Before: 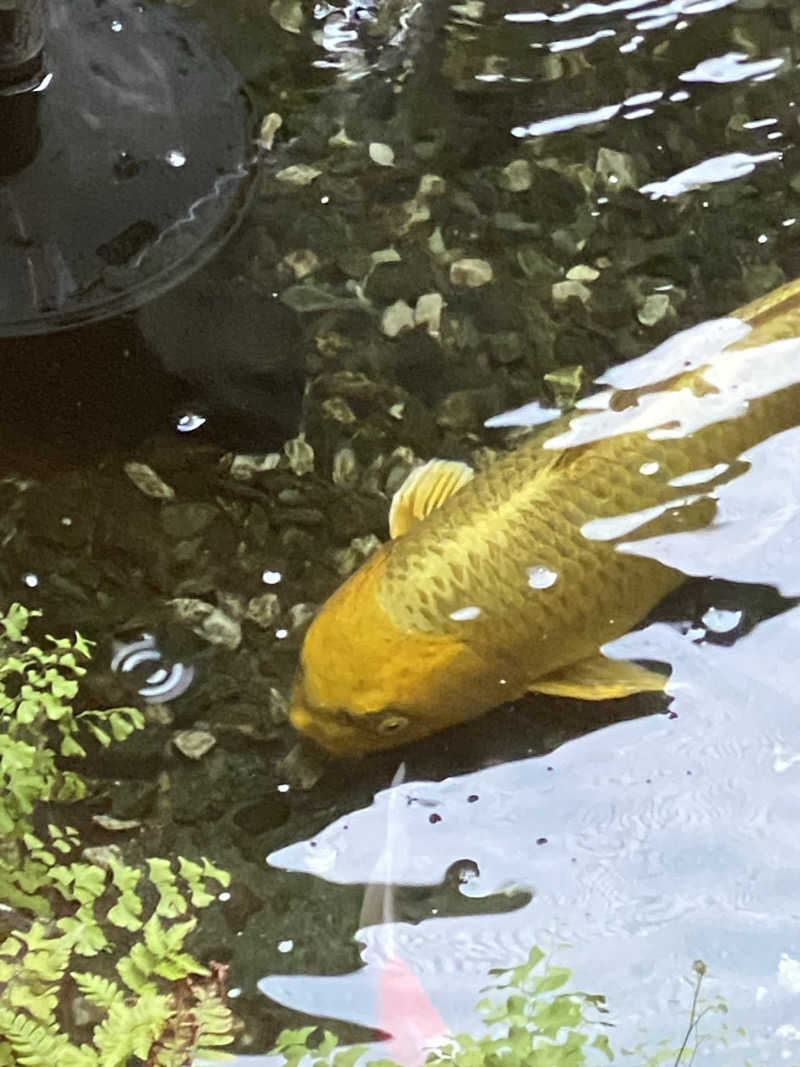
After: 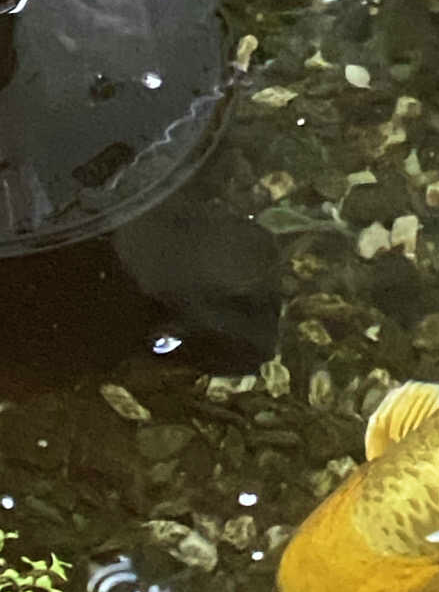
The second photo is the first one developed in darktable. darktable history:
crop and rotate: left 3.061%, top 7.401%, right 42.053%, bottom 37.031%
velvia: on, module defaults
